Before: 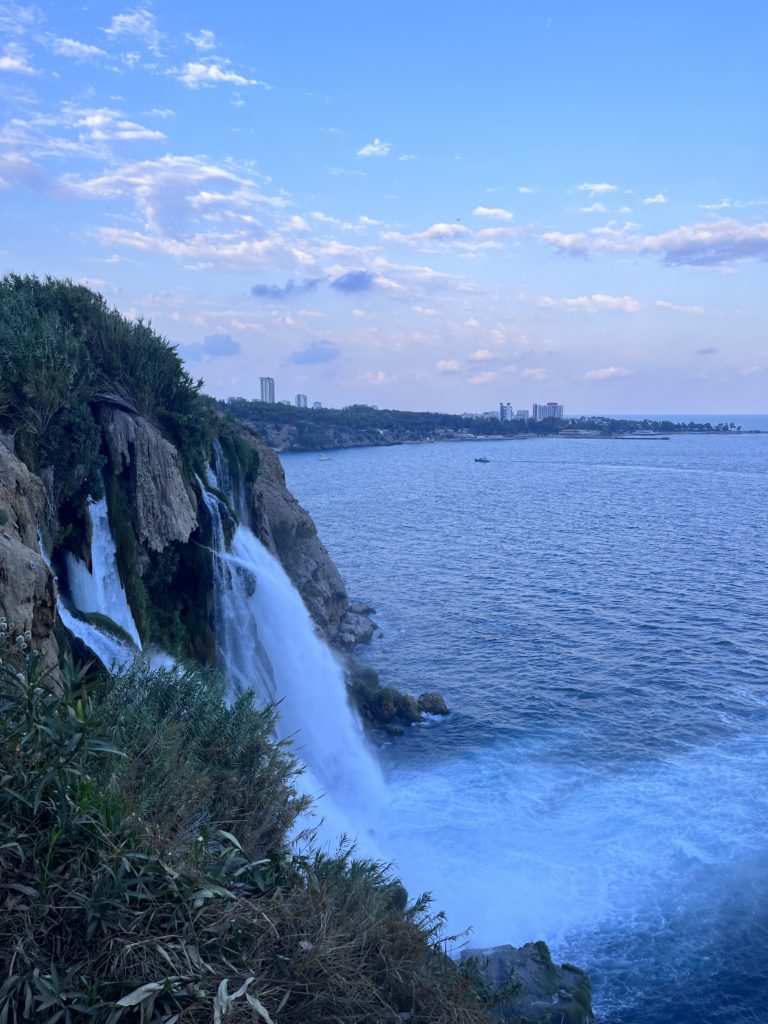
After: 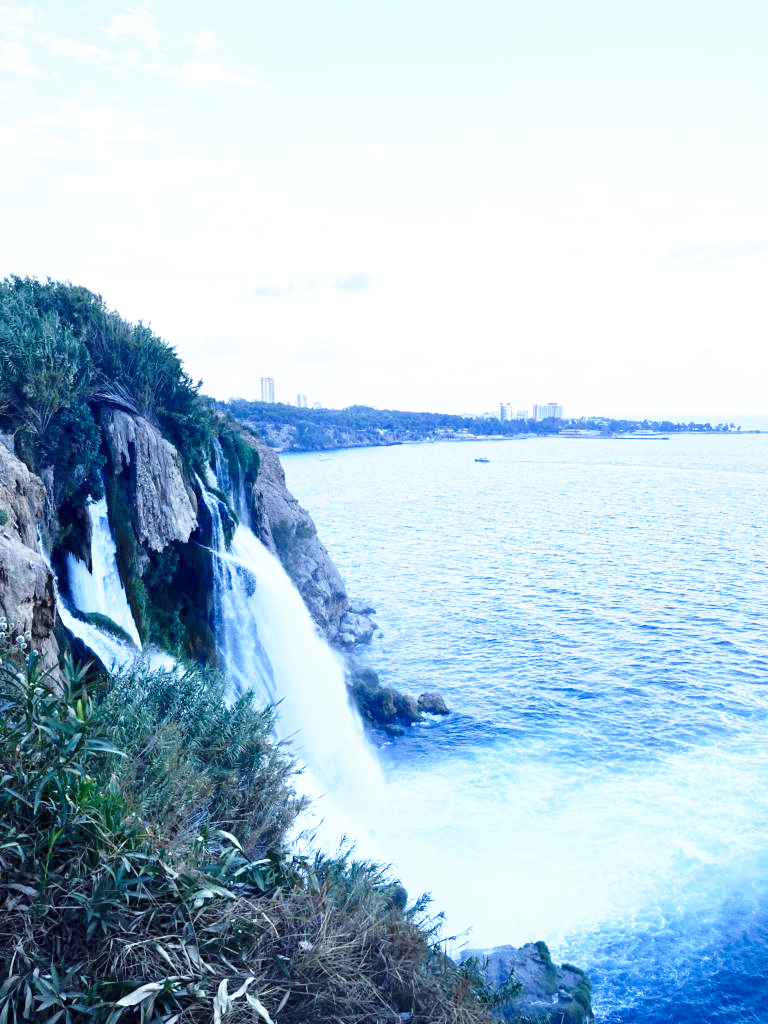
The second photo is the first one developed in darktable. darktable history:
exposure: exposure 0.781 EV, compensate highlight preservation false
base curve: curves: ch0 [(0, 0) (0.026, 0.03) (0.109, 0.232) (0.351, 0.748) (0.669, 0.968) (1, 1)], preserve colors none
